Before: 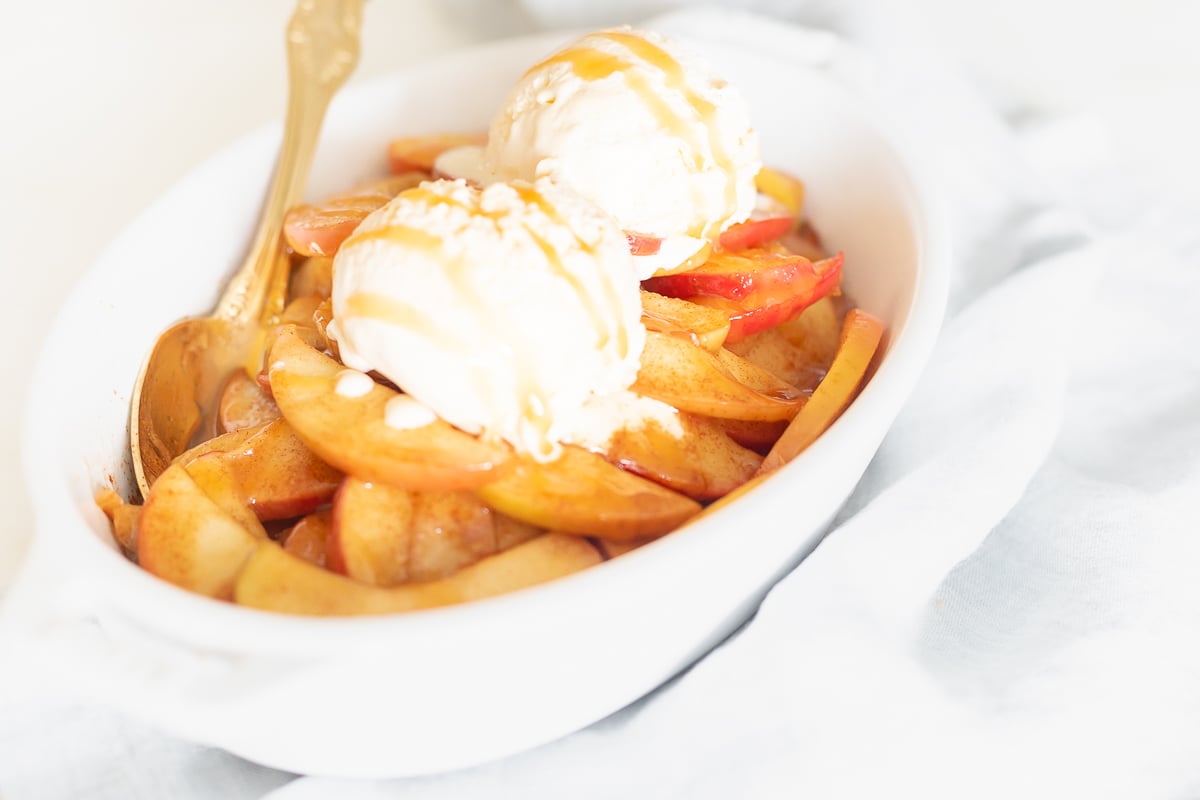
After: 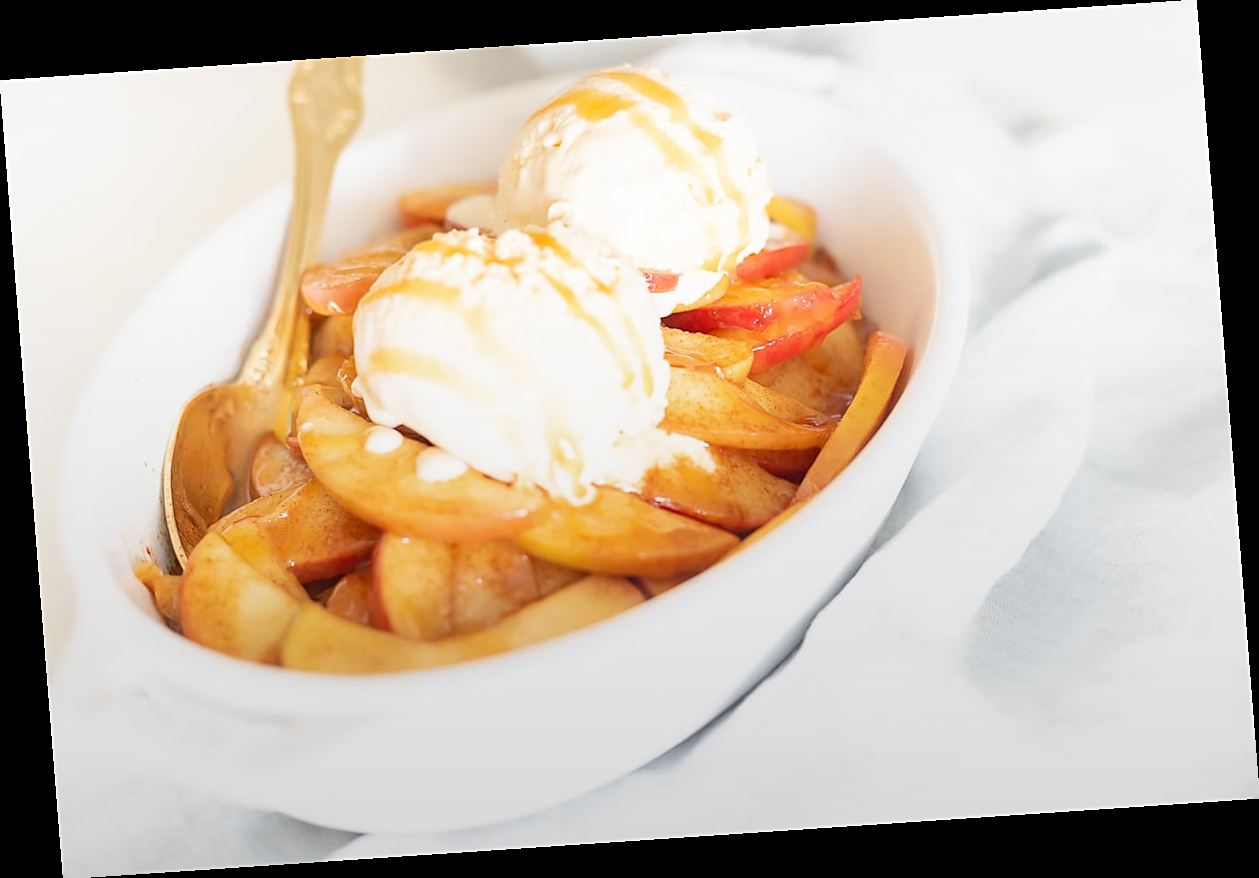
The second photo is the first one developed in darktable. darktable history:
sharpen: radius 1.864, amount 0.398, threshold 1.271
rotate and perspective: rotation -4.2°, shear 0.006, automatic cropping off
graduated density: rotation -180°, offset 27.42
